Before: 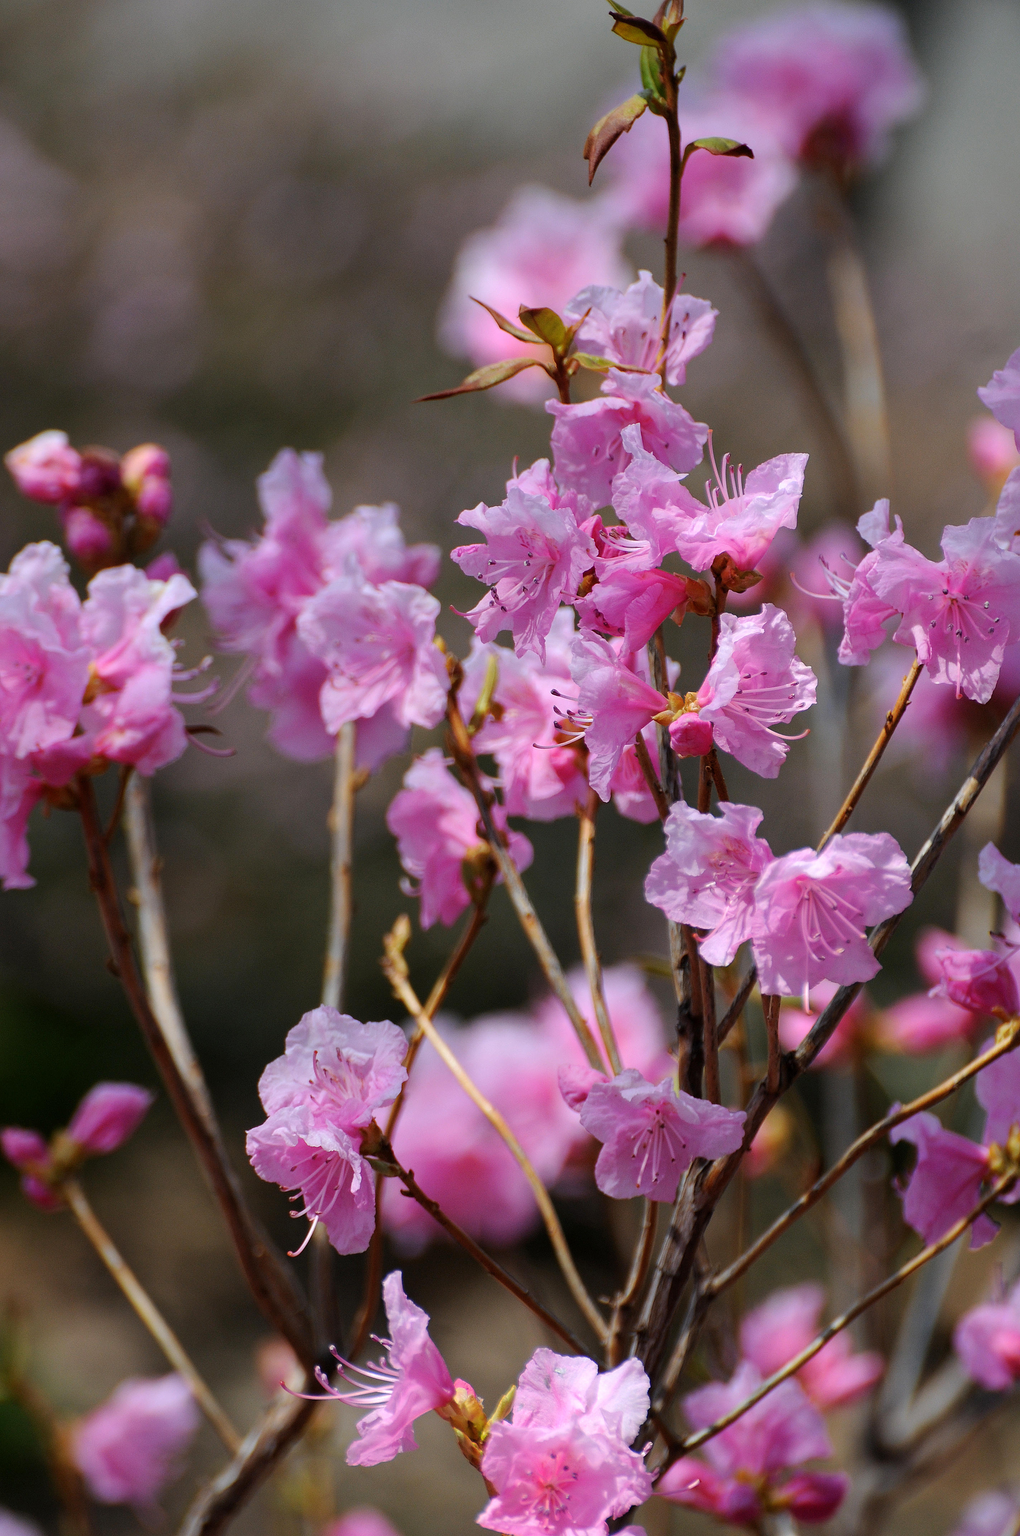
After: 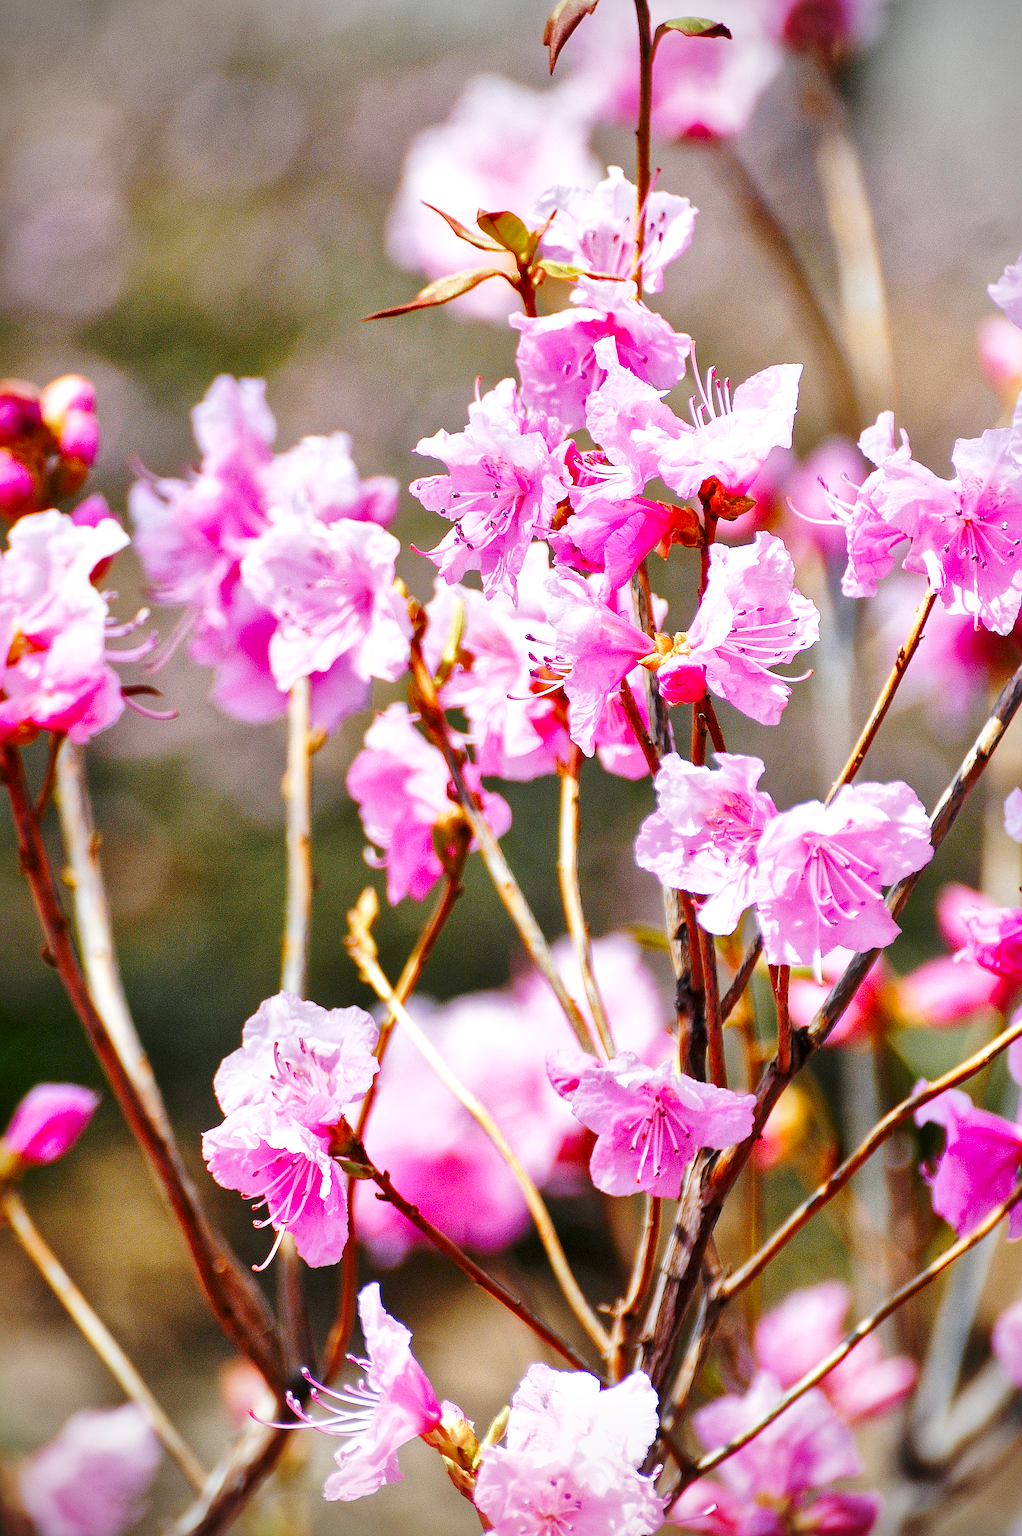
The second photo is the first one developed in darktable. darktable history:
exposure: black level correction 0, exposure 0.691 EV, compensate highlight preservation false
shadows and highlights: on, module defaults
sharpen: on, module defaults
local contrast: mode bilateral grid, contrast 19, coarseness 50, detail 133%, midtone range 0.2
vignetting: unbound false
crop and rotate: angle 1.74°, left 5.471%, top 5.678%
base curve: curves: ch0 [(0, 0) (0.036, 0.037) (0.121, 0.228) (0.46, 0.76) (0.859, 0.983) (1, 1)], preserve colors none
color balance rgb: linear chroma grading › global chroma 5.149%, perceptual saturation grading › global saturation 20%, perceptual saturation grading › highlights -50.024%, perceptual saturation grading › shadows 30.153%, perceptual brilliance grading › mid-tones 9.325%, perceptual brilliance grading › shadows 15.279%, global vibrance 3.463%
